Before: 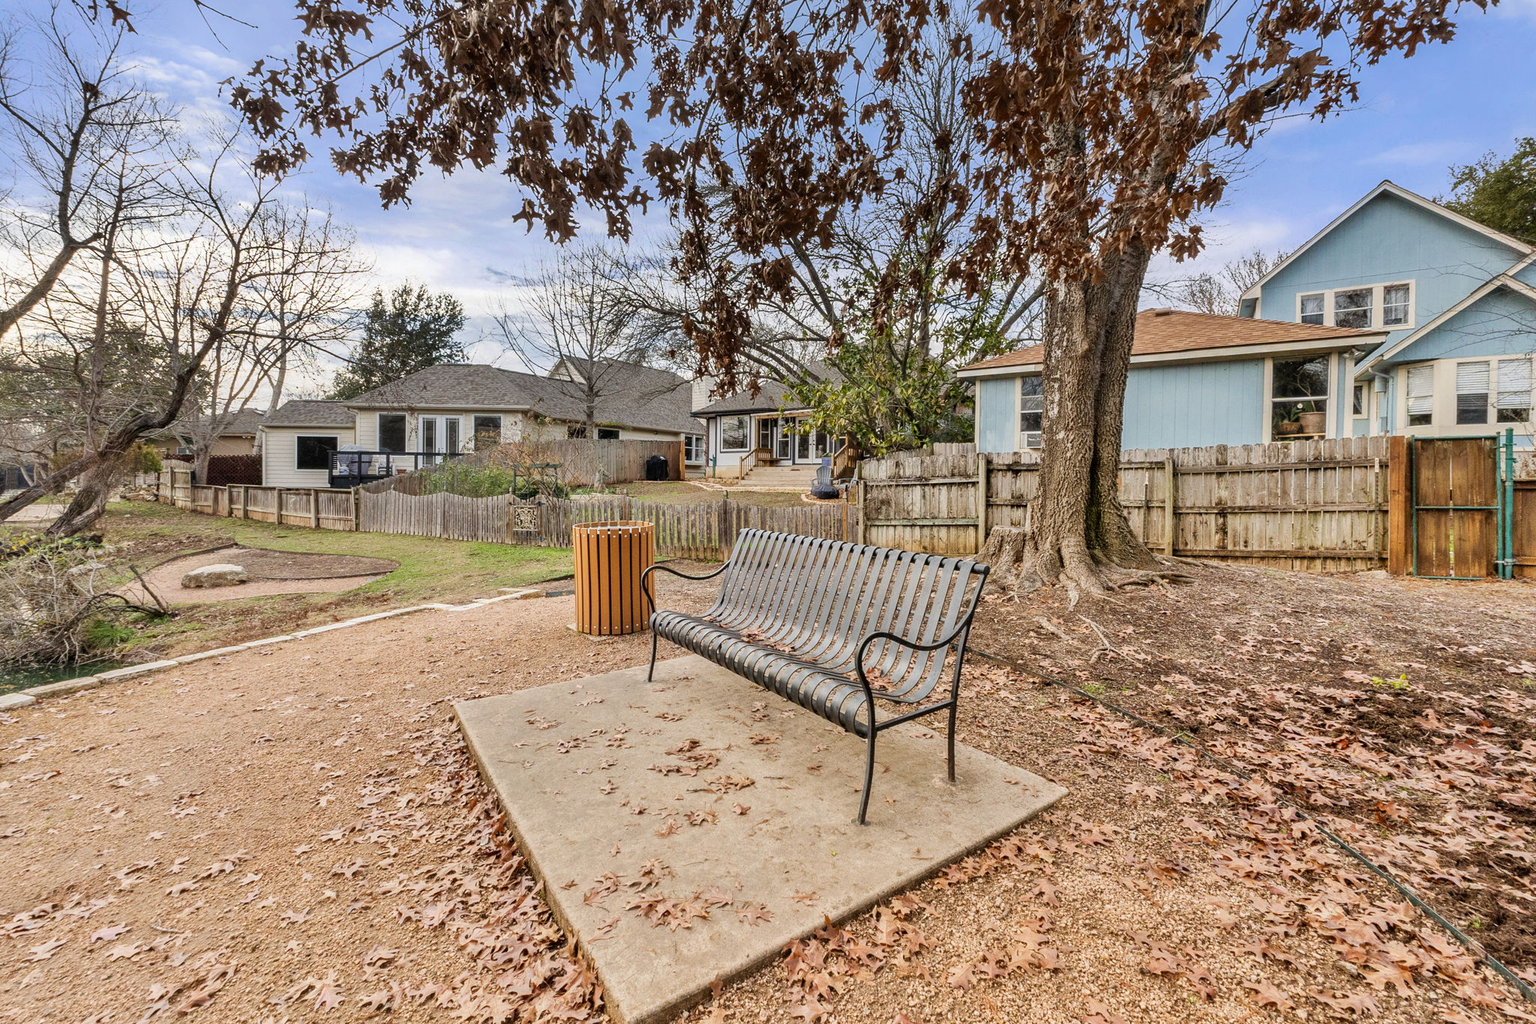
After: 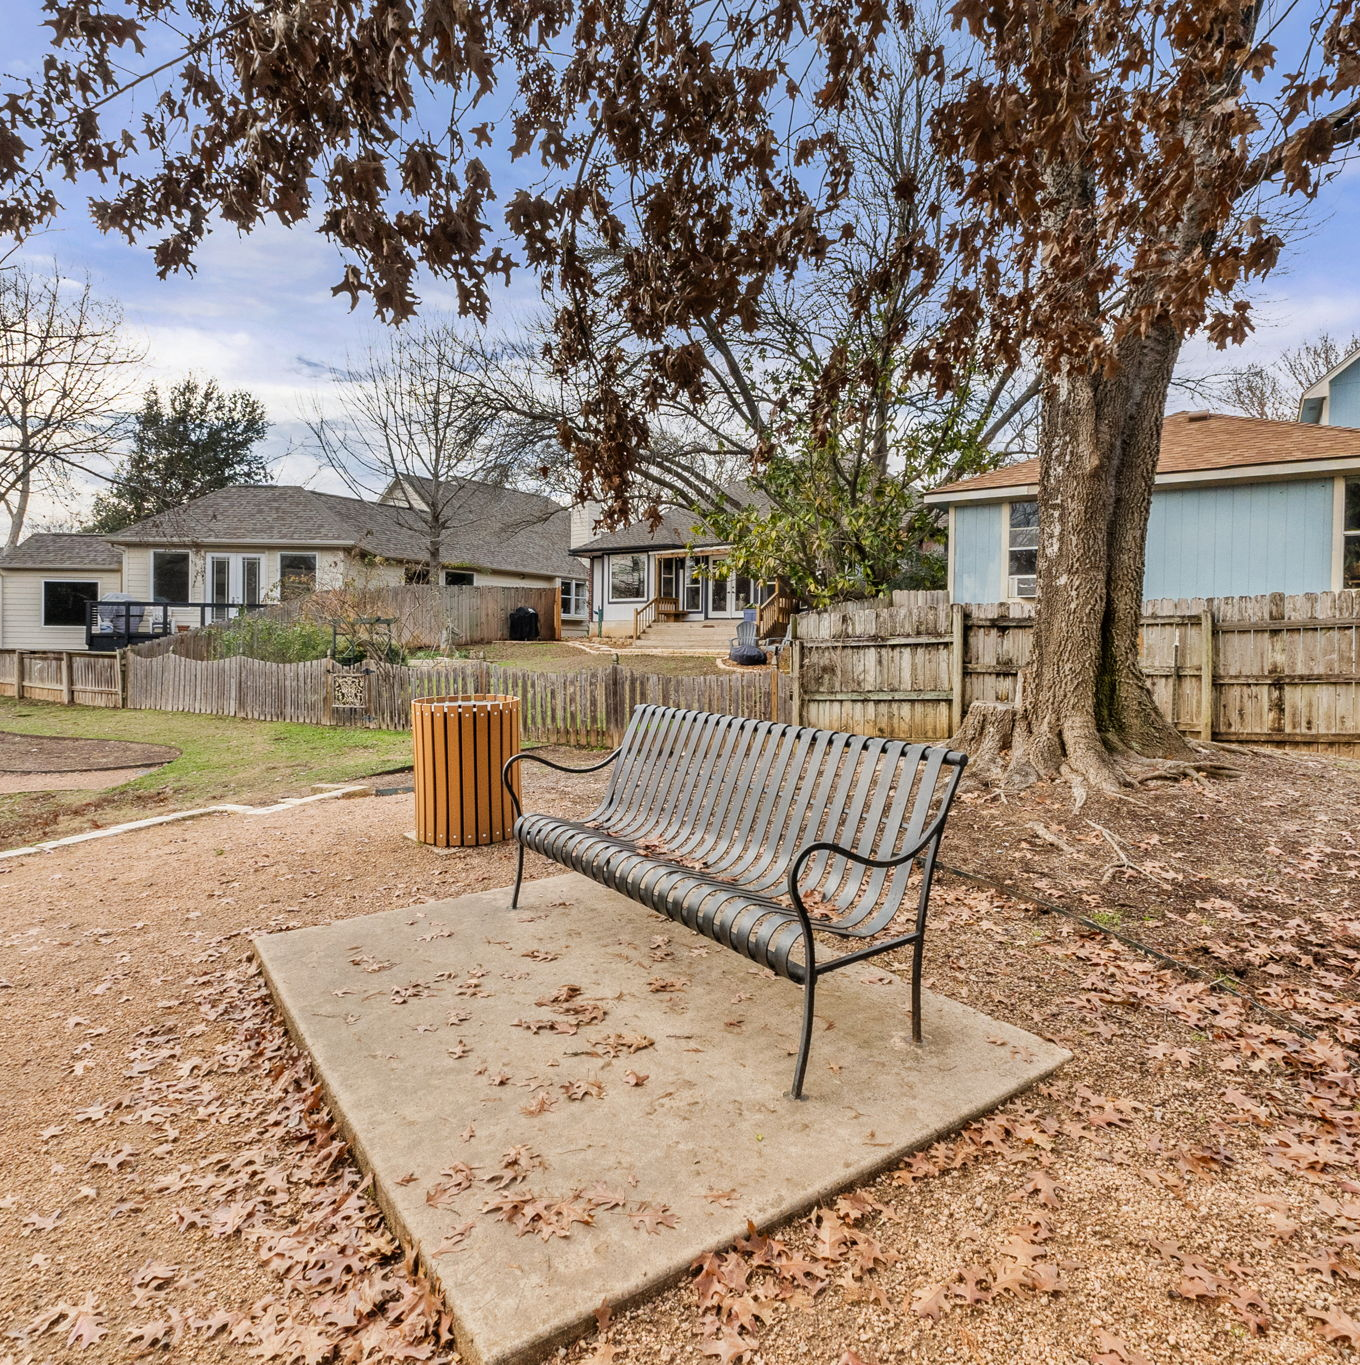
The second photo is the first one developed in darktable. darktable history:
crop: left 17.216%, right 16.363%
